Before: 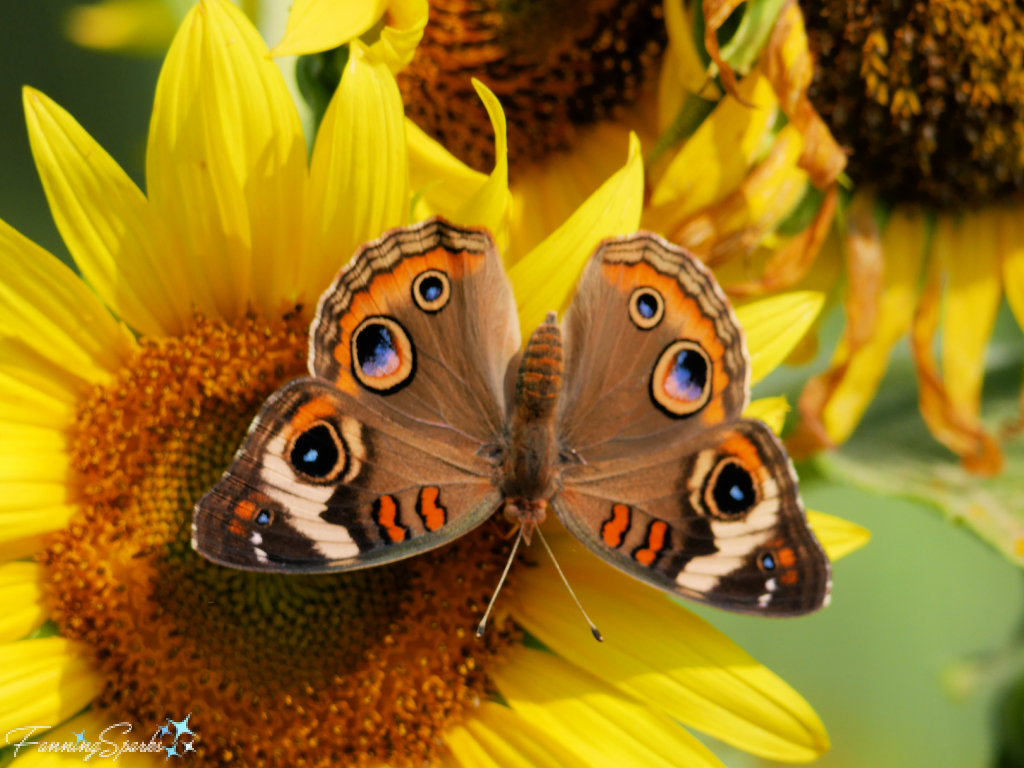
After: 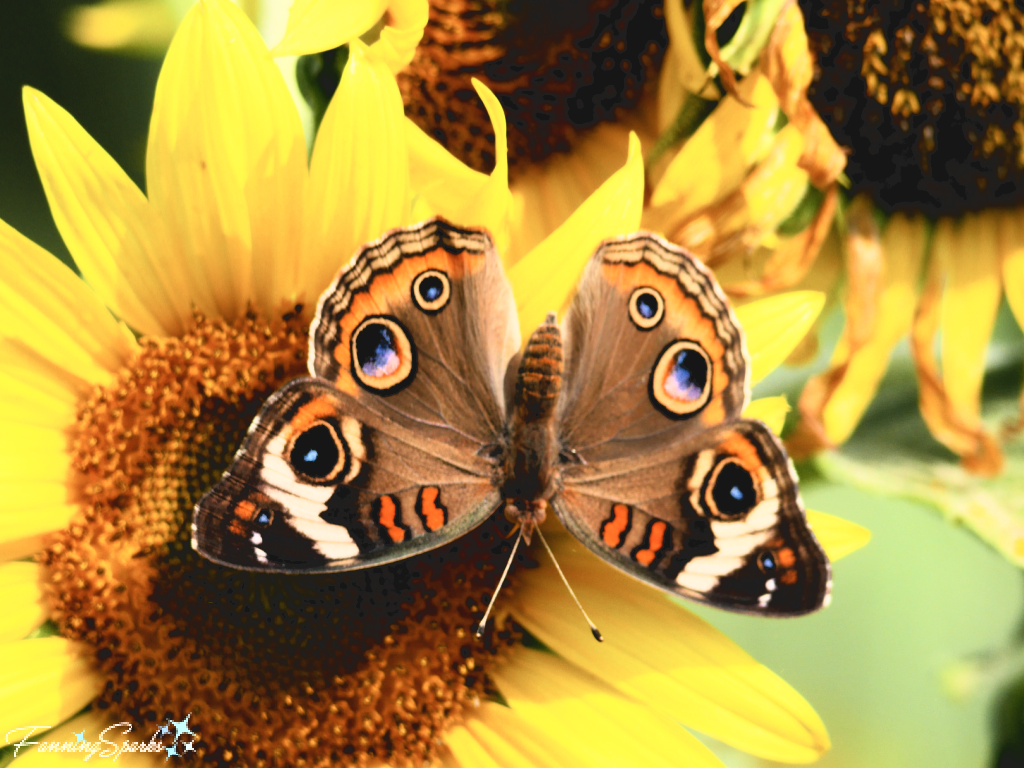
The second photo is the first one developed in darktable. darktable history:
tone curve: curves: ch0 [(0, 0) (0.003, 0.116) (0.011, 0.116) (0.025, 0.113) (0.044, 0.114) (0.069, 0.118) (0.1, 0.137) (0.136, 0.171) (0.177, 0.213) (0.224, 0.259) (0.277, 0.316) (0.335, 0.381) (0.399, 0.458) (0.468, 0.548) (0.543, 0.654) (0.623, 0.775) (0.709, 0.895) (0.801, 0.972) (0.898, 0.991) (1, 1)], color space Lab, independent channels, preserve colors none
filmic rgb: black relative exposure -5 EV, white relative exposure 3.96 EV, hardness 2.91, contrast 1.301, contrast in shadows safe
